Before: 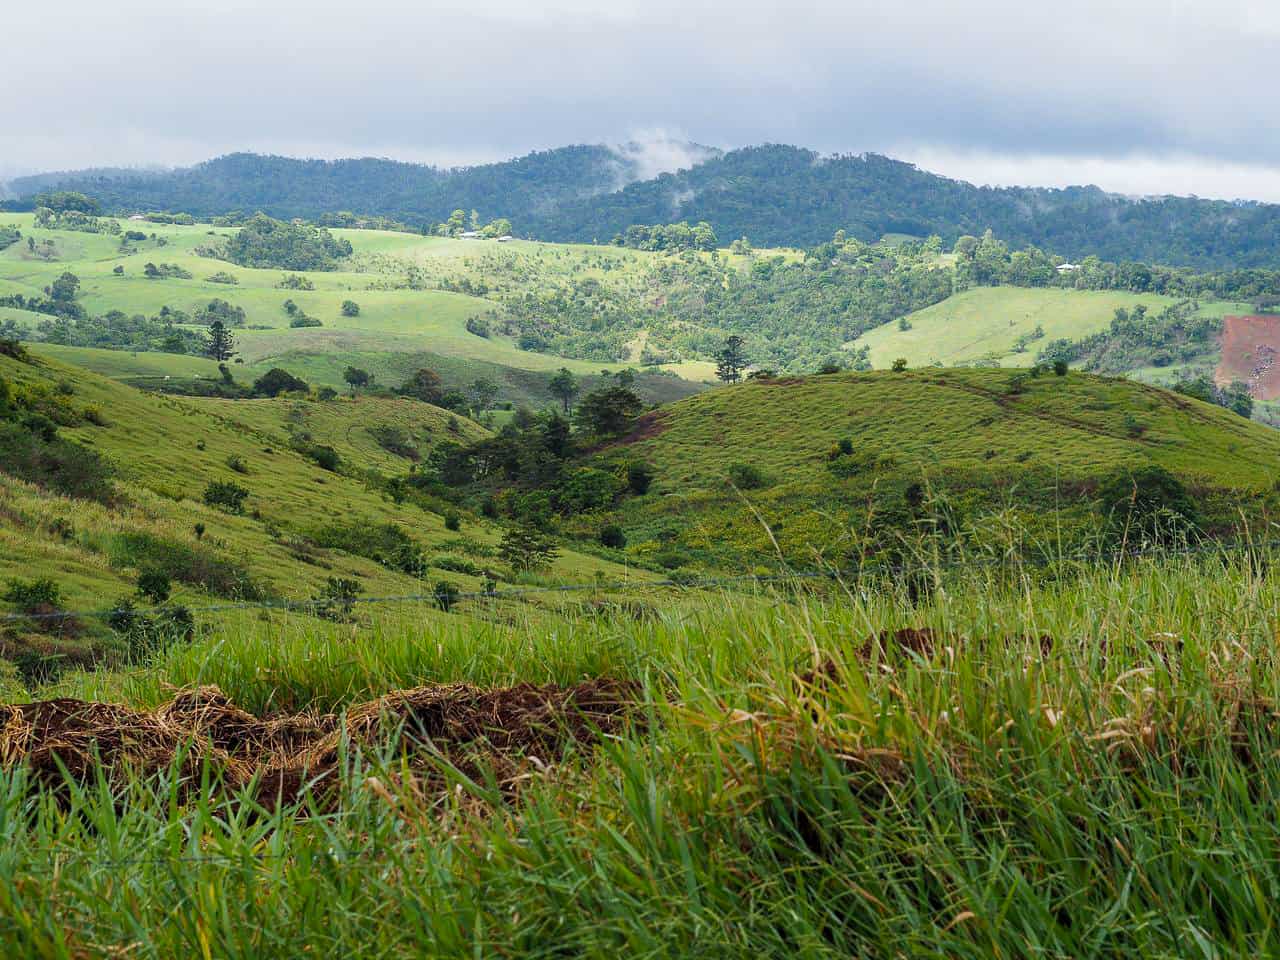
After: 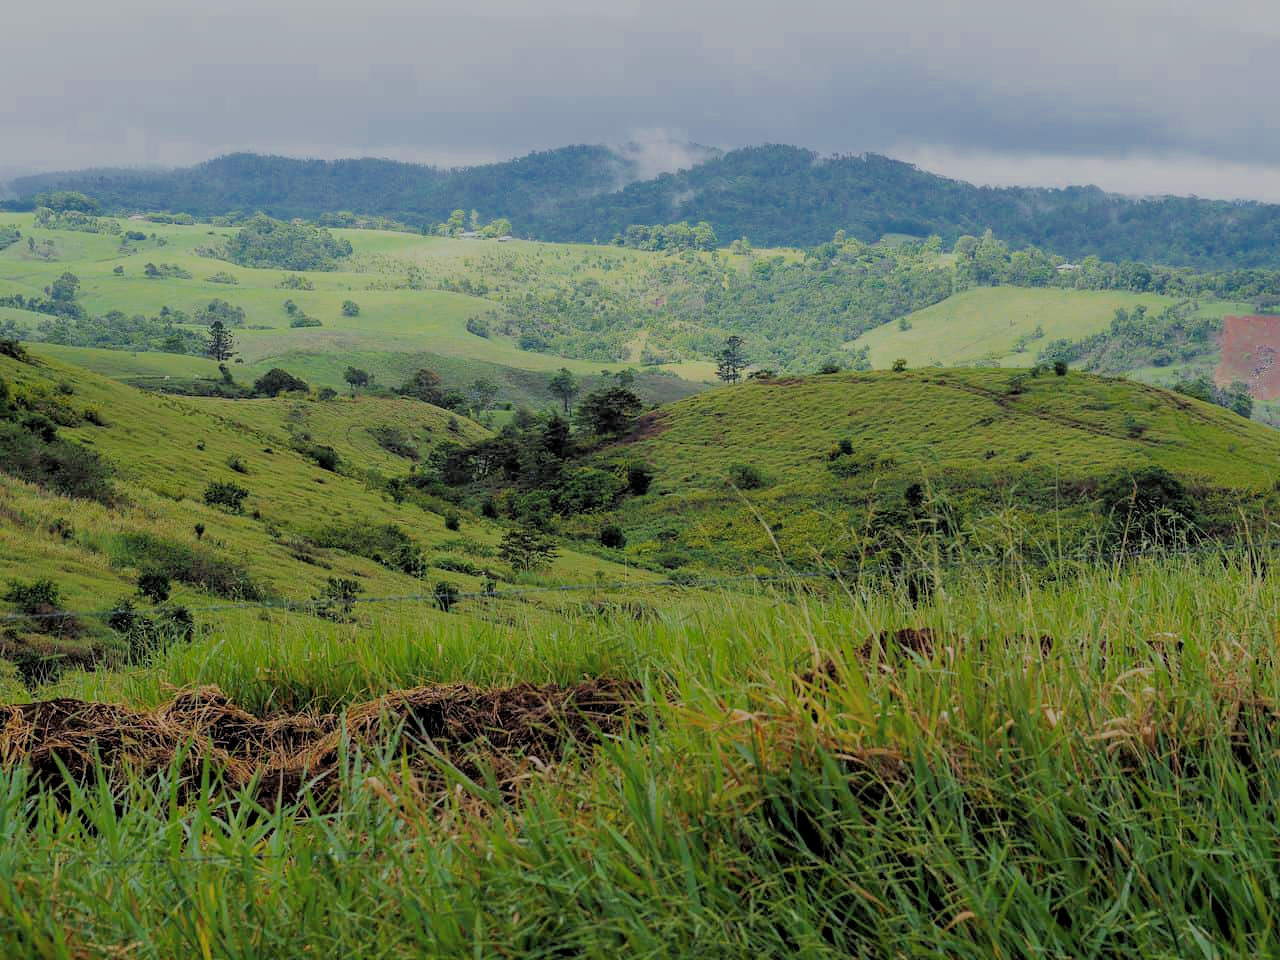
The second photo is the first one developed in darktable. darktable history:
filmic rgb: middle gray luminance 3.5%, black relative exposure -5.91 EV, white relative exposure 6.39 EV, dynamic range scaling 21.81%, target black luminance 0%, hardness 2.29, latitude 46.69%, contrast 0.792, highlights saturation mix 99.81%, shadows ↔ highlights balance 0.045%
